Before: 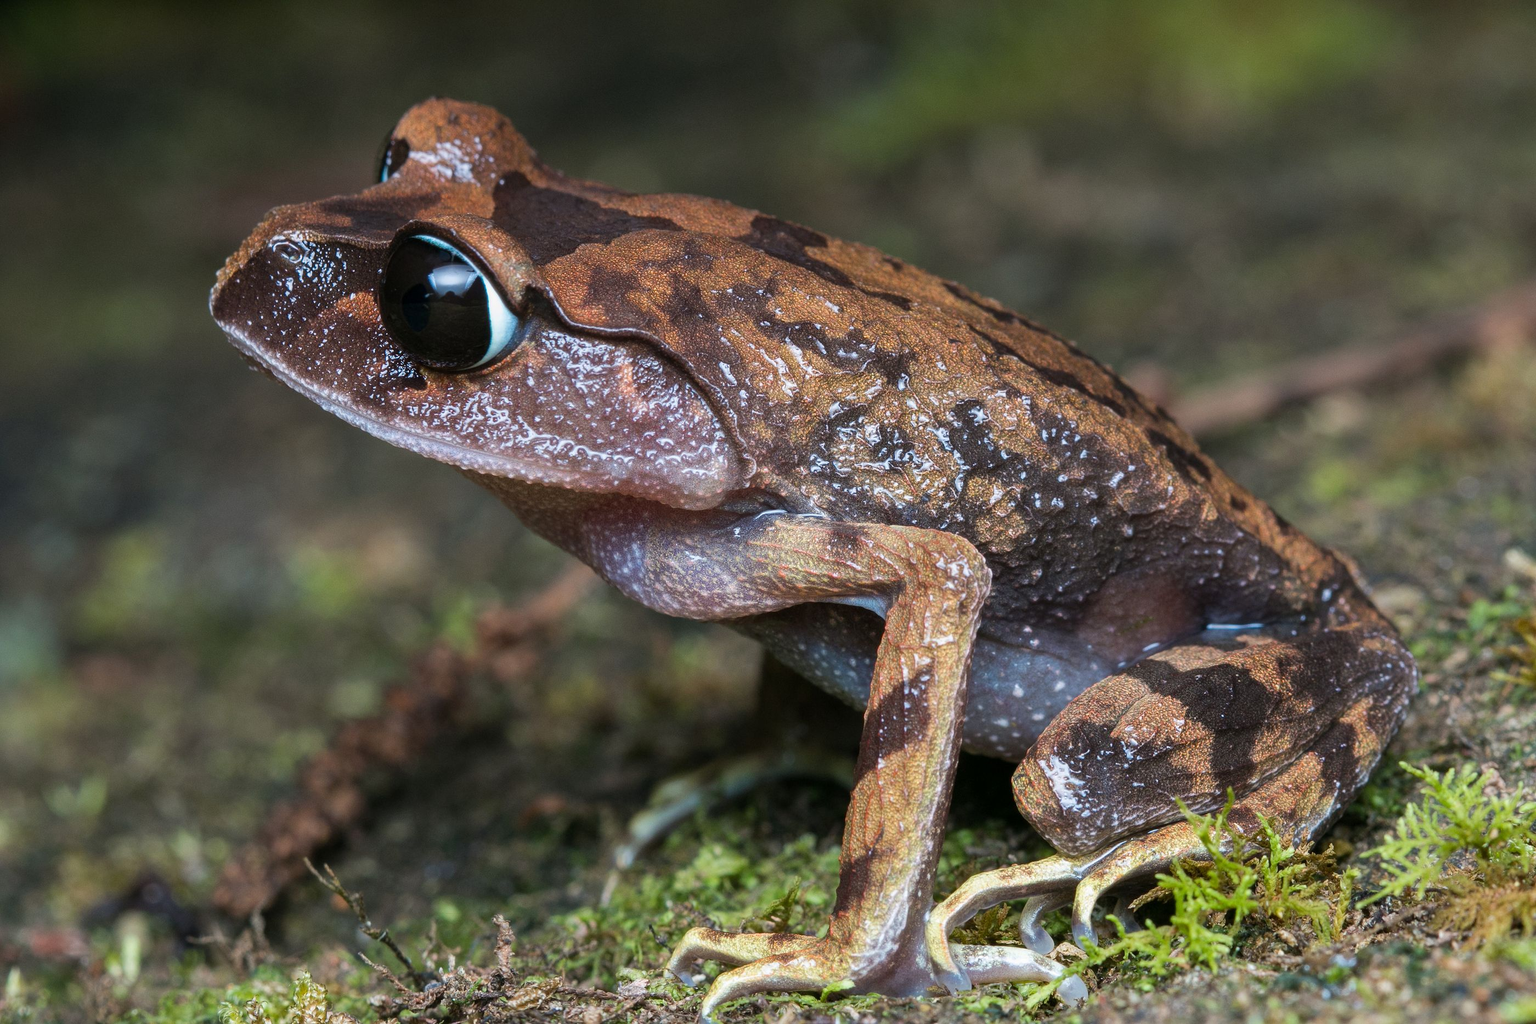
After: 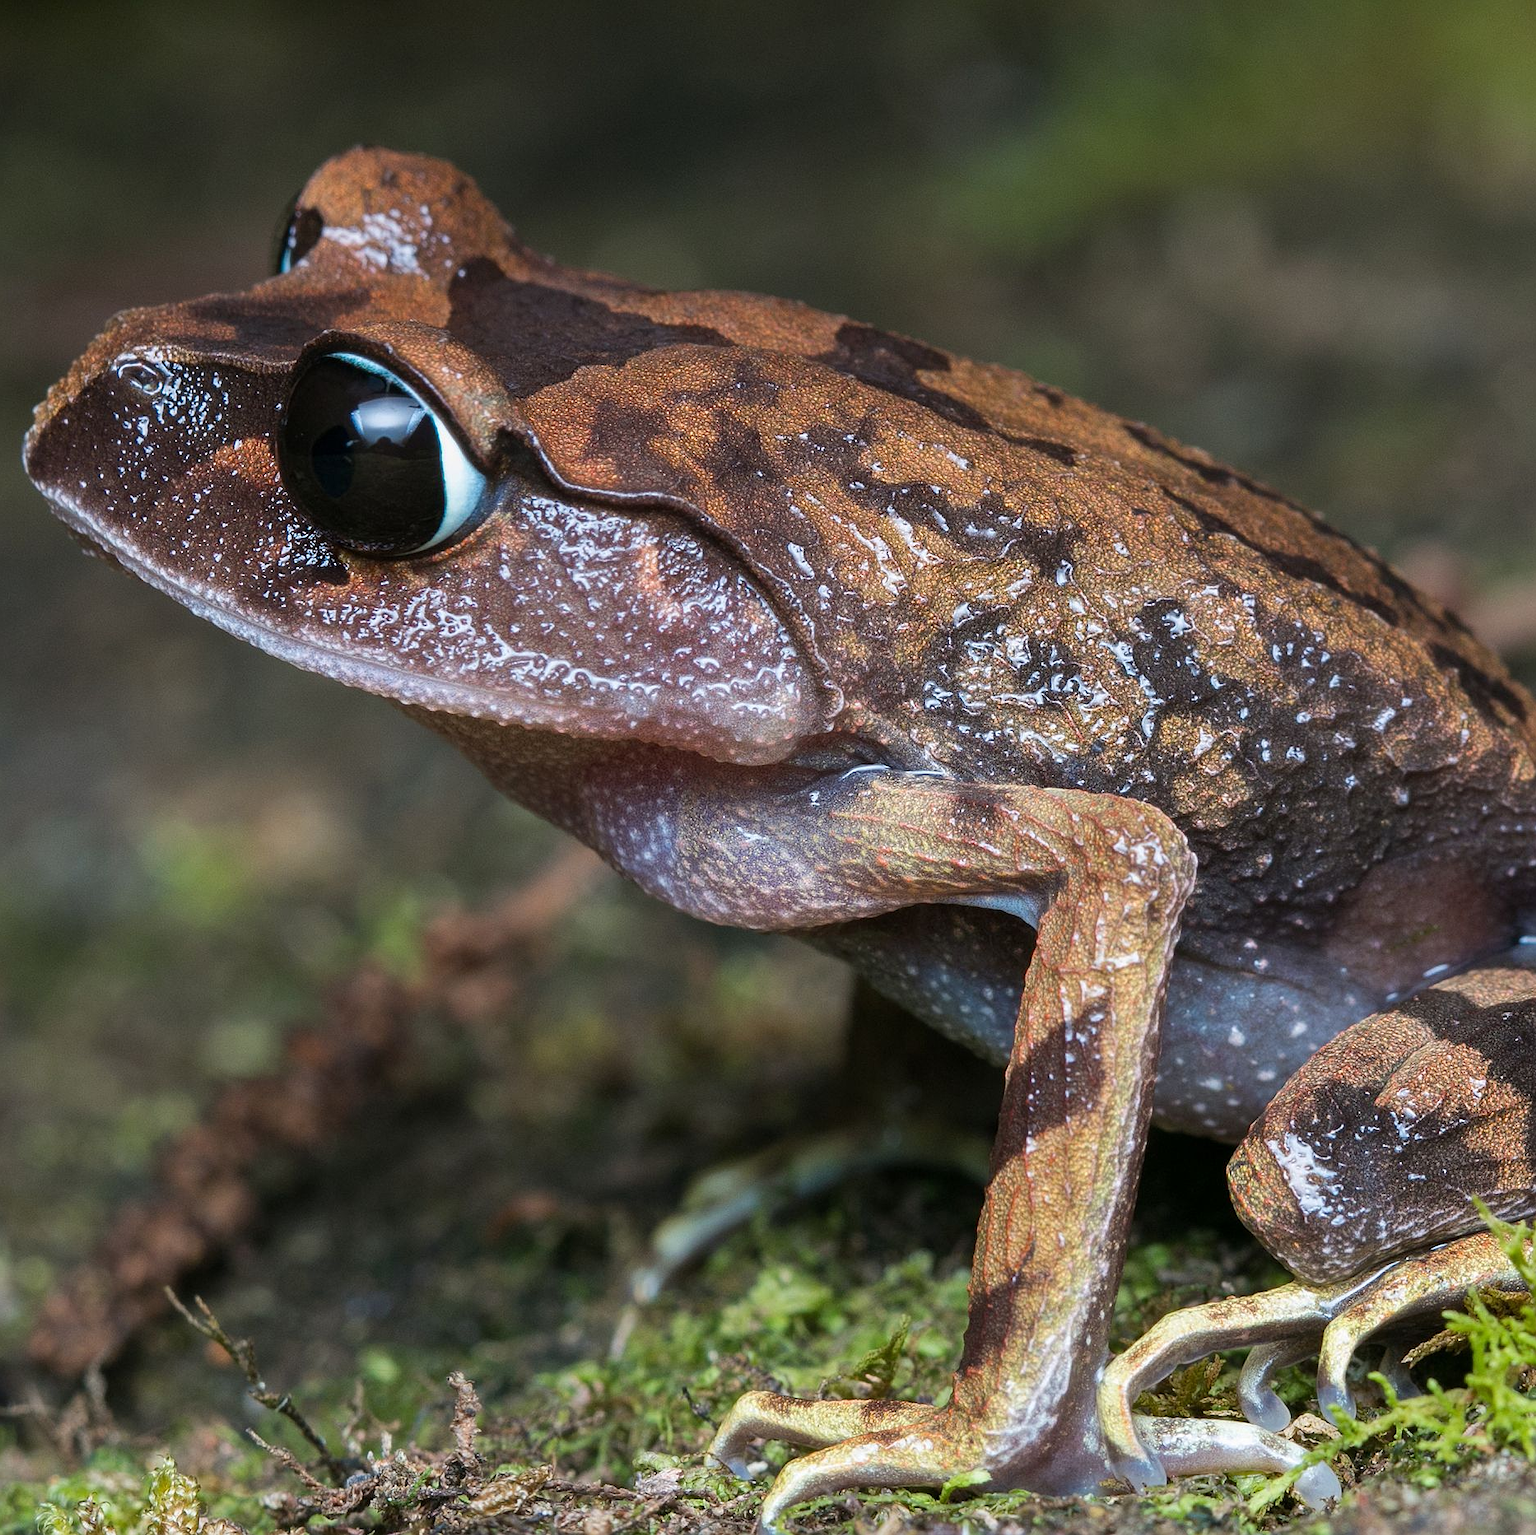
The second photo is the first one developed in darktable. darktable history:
crop and rotate: left 12.648%, right 20.685%
sharpen: radius 1.272, amount 0.305, threshold 0
